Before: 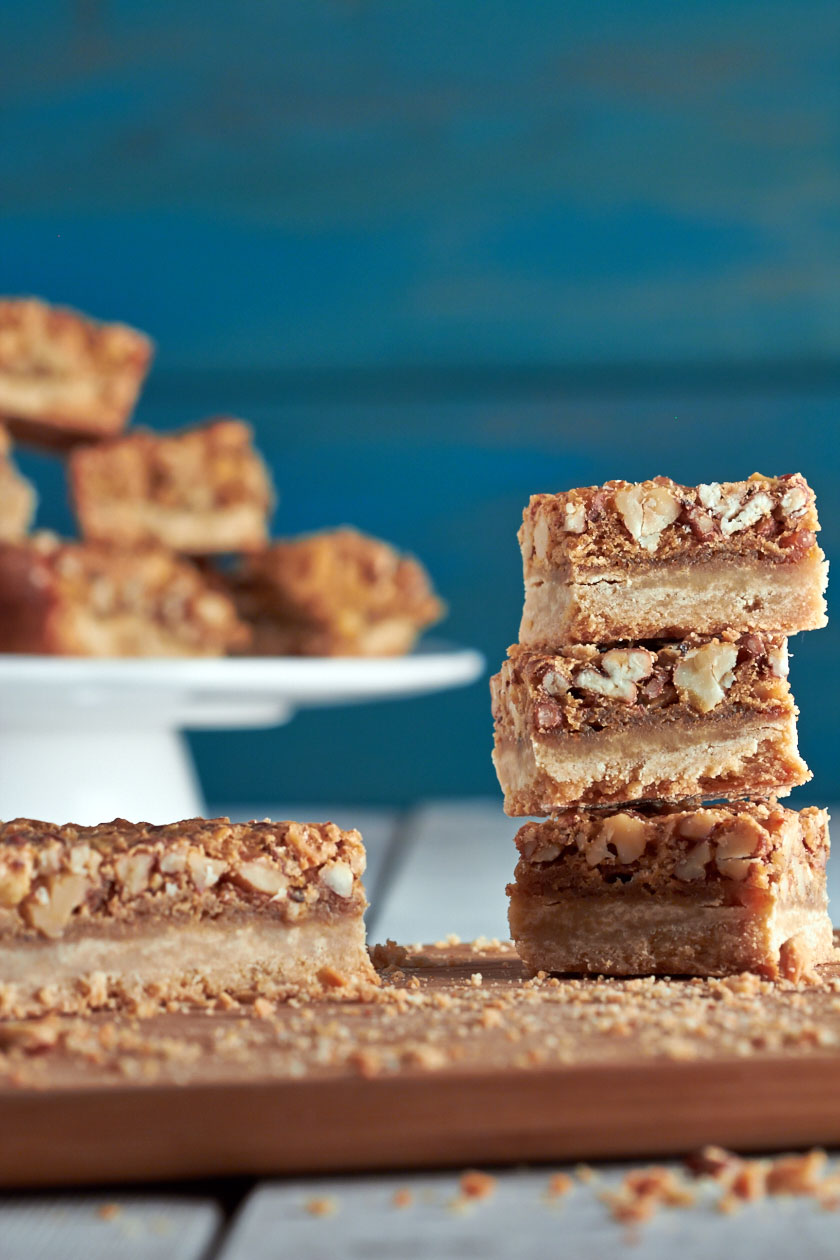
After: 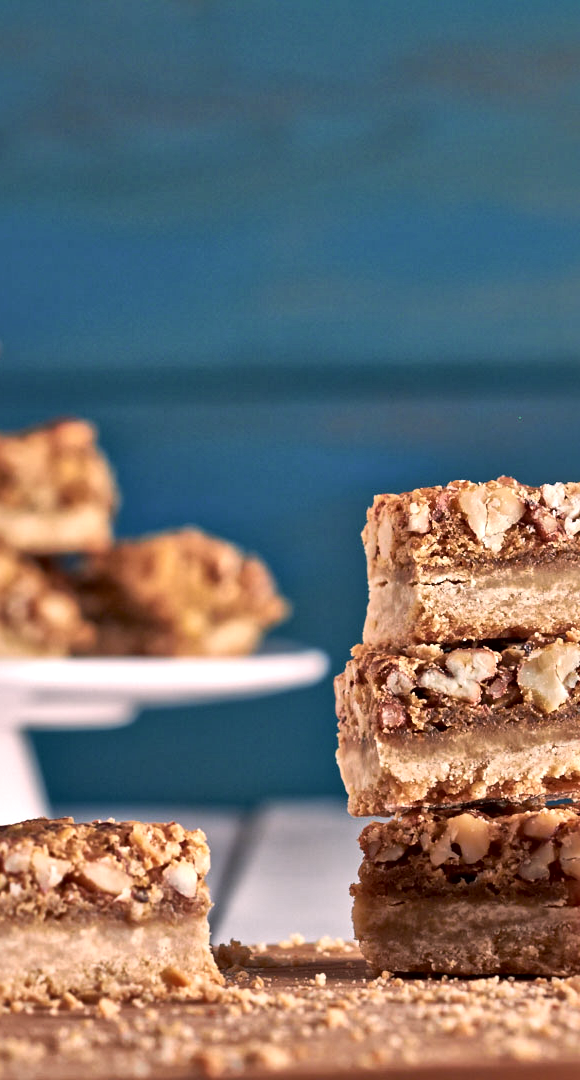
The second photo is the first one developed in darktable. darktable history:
color calibration: illuminant same as pipeline (D50), adaptation XYZ, x 0.347, y 0.358, temperature 5023.21 K, gamut compression 1.63
color correction: highlights a* 14.53, highlights b* 4.78
local contrast: mode bilateral grid, contrast 19, coarseness 19, detail 163%, midtone range 0.2
crop: left 18.65%, right 12.222%, bottom 14.099%
shadows and highlights: low approximation 0.01, soften with gaussian
color zones: curves: ch0 [(0, 0.558) (0.143, 0.548) (0.286, 0.447) (0.429, 0.259) (0.571, 0.5) (0.714, 0.5) (0.857, 0.593) (1, 0.558)]; ch1 [(0, 0.543) (0.01, 0.544) (0.12, 0.492) (0.248, 0.458) (0.5, 0.534) (0.748, 0.5) (0.99, 0.469) (1, 0.543)]; ch2 [(0, 0.507) (0.143, 0.522) (0.286, 0.505) (0.429, 0.5) (0.571, 0.5) (0.714, 0.5) (0.857, 0.5) (1, 0.507)]
exposure: compensate highlight preservation false
